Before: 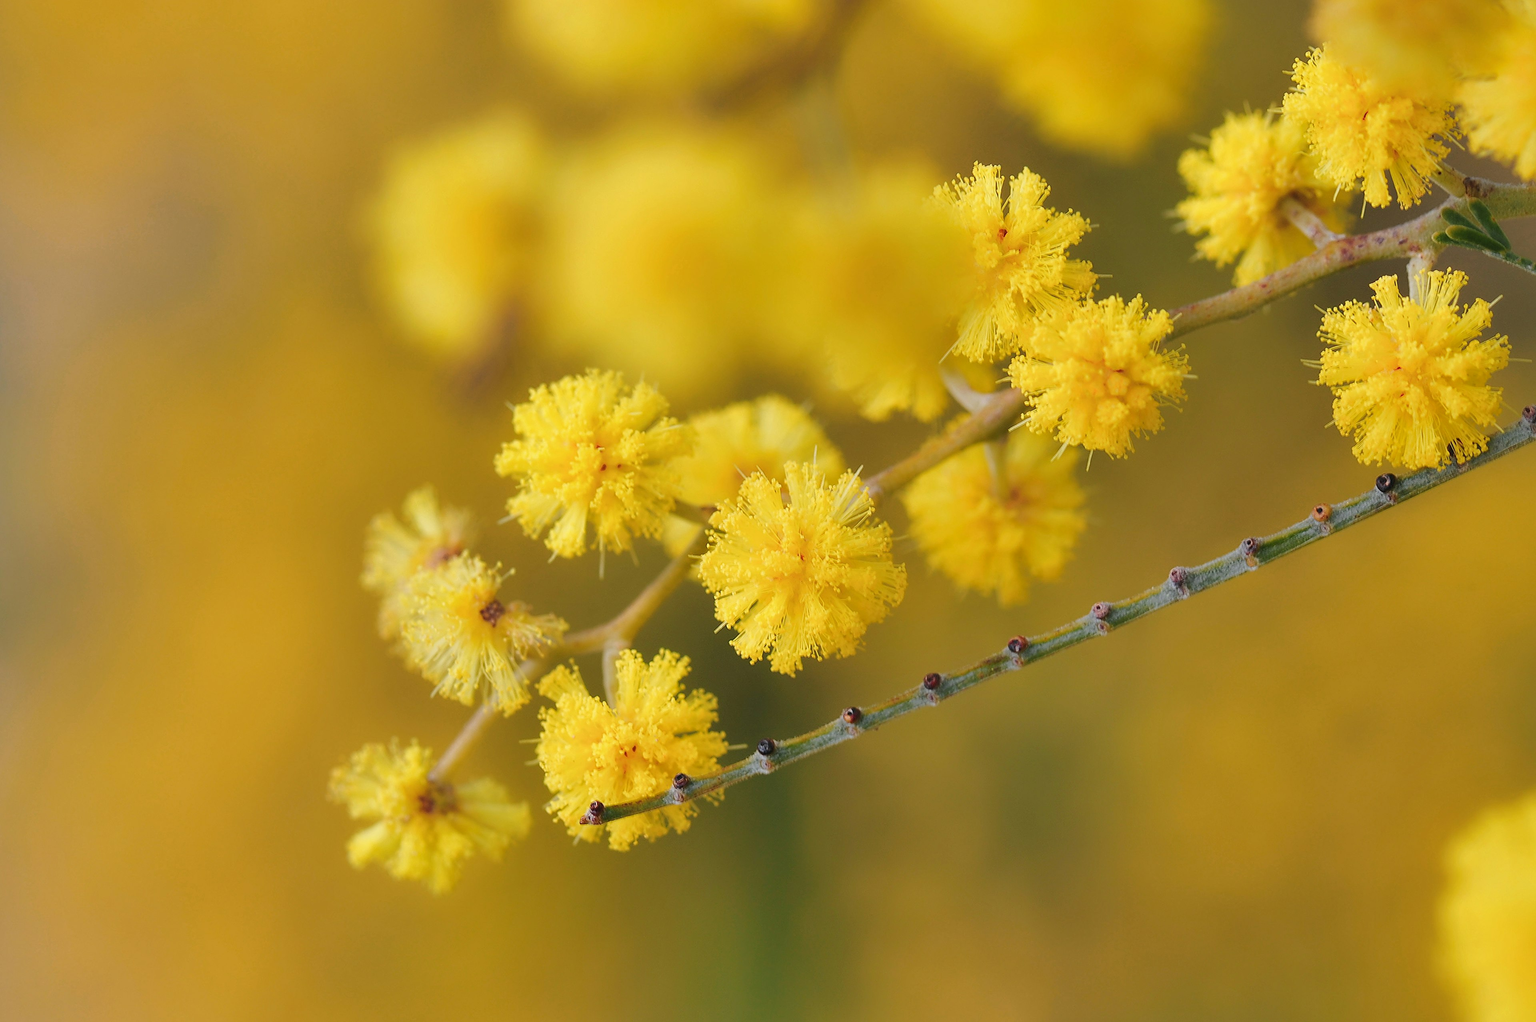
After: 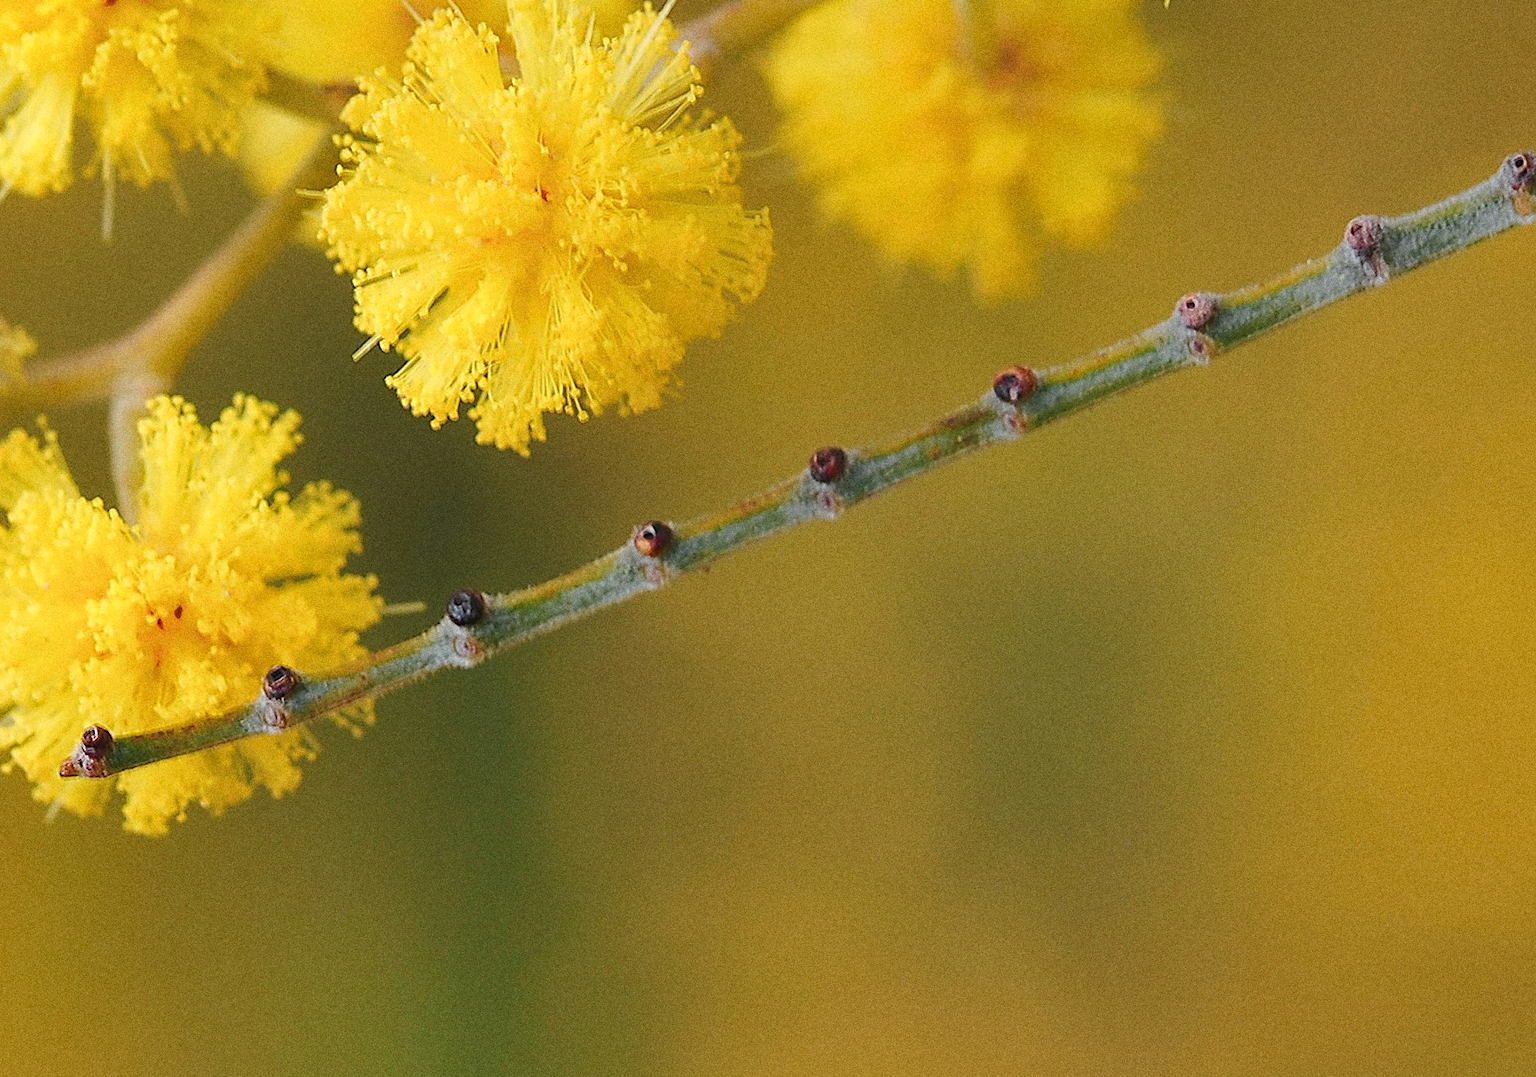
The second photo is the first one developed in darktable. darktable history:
crop: left 35.976%, top 45.819%, right 18.162%, bottom 5.807%
grain: coarseness 0.09 ISO, strength 40%
exposure: exposure 0.131 EV, compensate highlight preservation false
sharpen: amount 0.2
